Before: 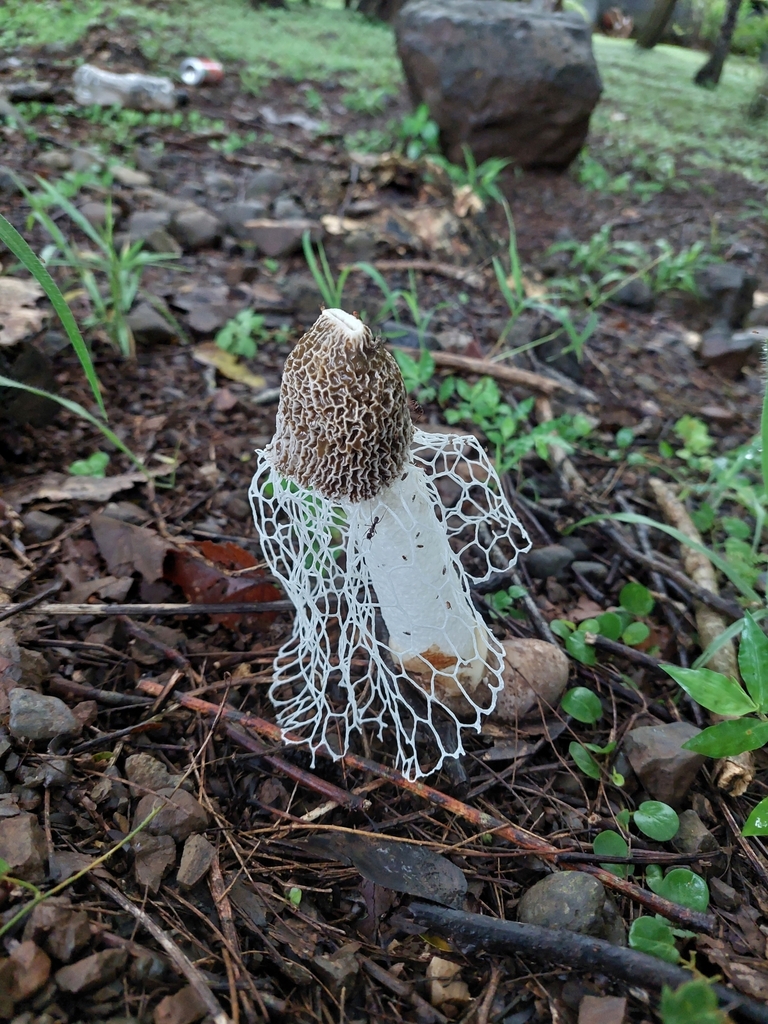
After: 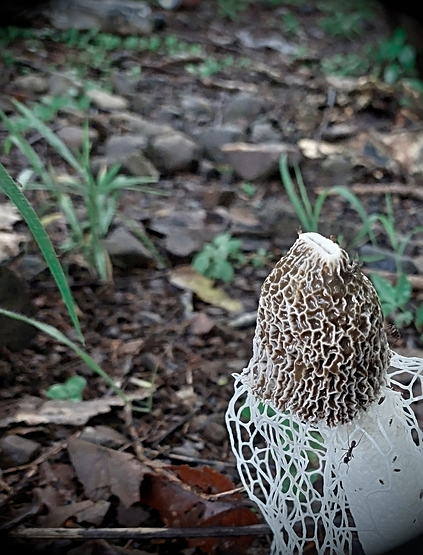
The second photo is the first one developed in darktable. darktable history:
vignetting: fall-off start 89.44%, fall-off radius 43.88%, brightness -0.996, saturation 0.499, width/height ratio 1.158
crop and rotate: left 3.068%, top 7.469%, right 41.829%, bottom 38.281%
color zones: curves: ch0 [(0, 0.5) (0.125, 0.4) (0.25, 0.5) (0.375, 0.4) (0.5, 0.4) (0.625, 0.35) (0.75, 0.35) (0.875, 0.5)]; ch1 [(0, 0.35) (0.125, 0.45) (0.25, 0.35) (0.375, 0.35) (0.5, 0.35) (0.625, 0.35) (0.75, 0.45) (0.875, 0.35)]; ch2 [(0, 0.6) (0.125, 0.5) (0.25, 0.5) (0.375, 0.6) (0.5, 0.6) (0.625, 0.5) (0.75, 0.5) (0.875, 0.5)]
sharpen: on, module defaults
shadows and highlights: shadows -1.61, highlights 39.82
